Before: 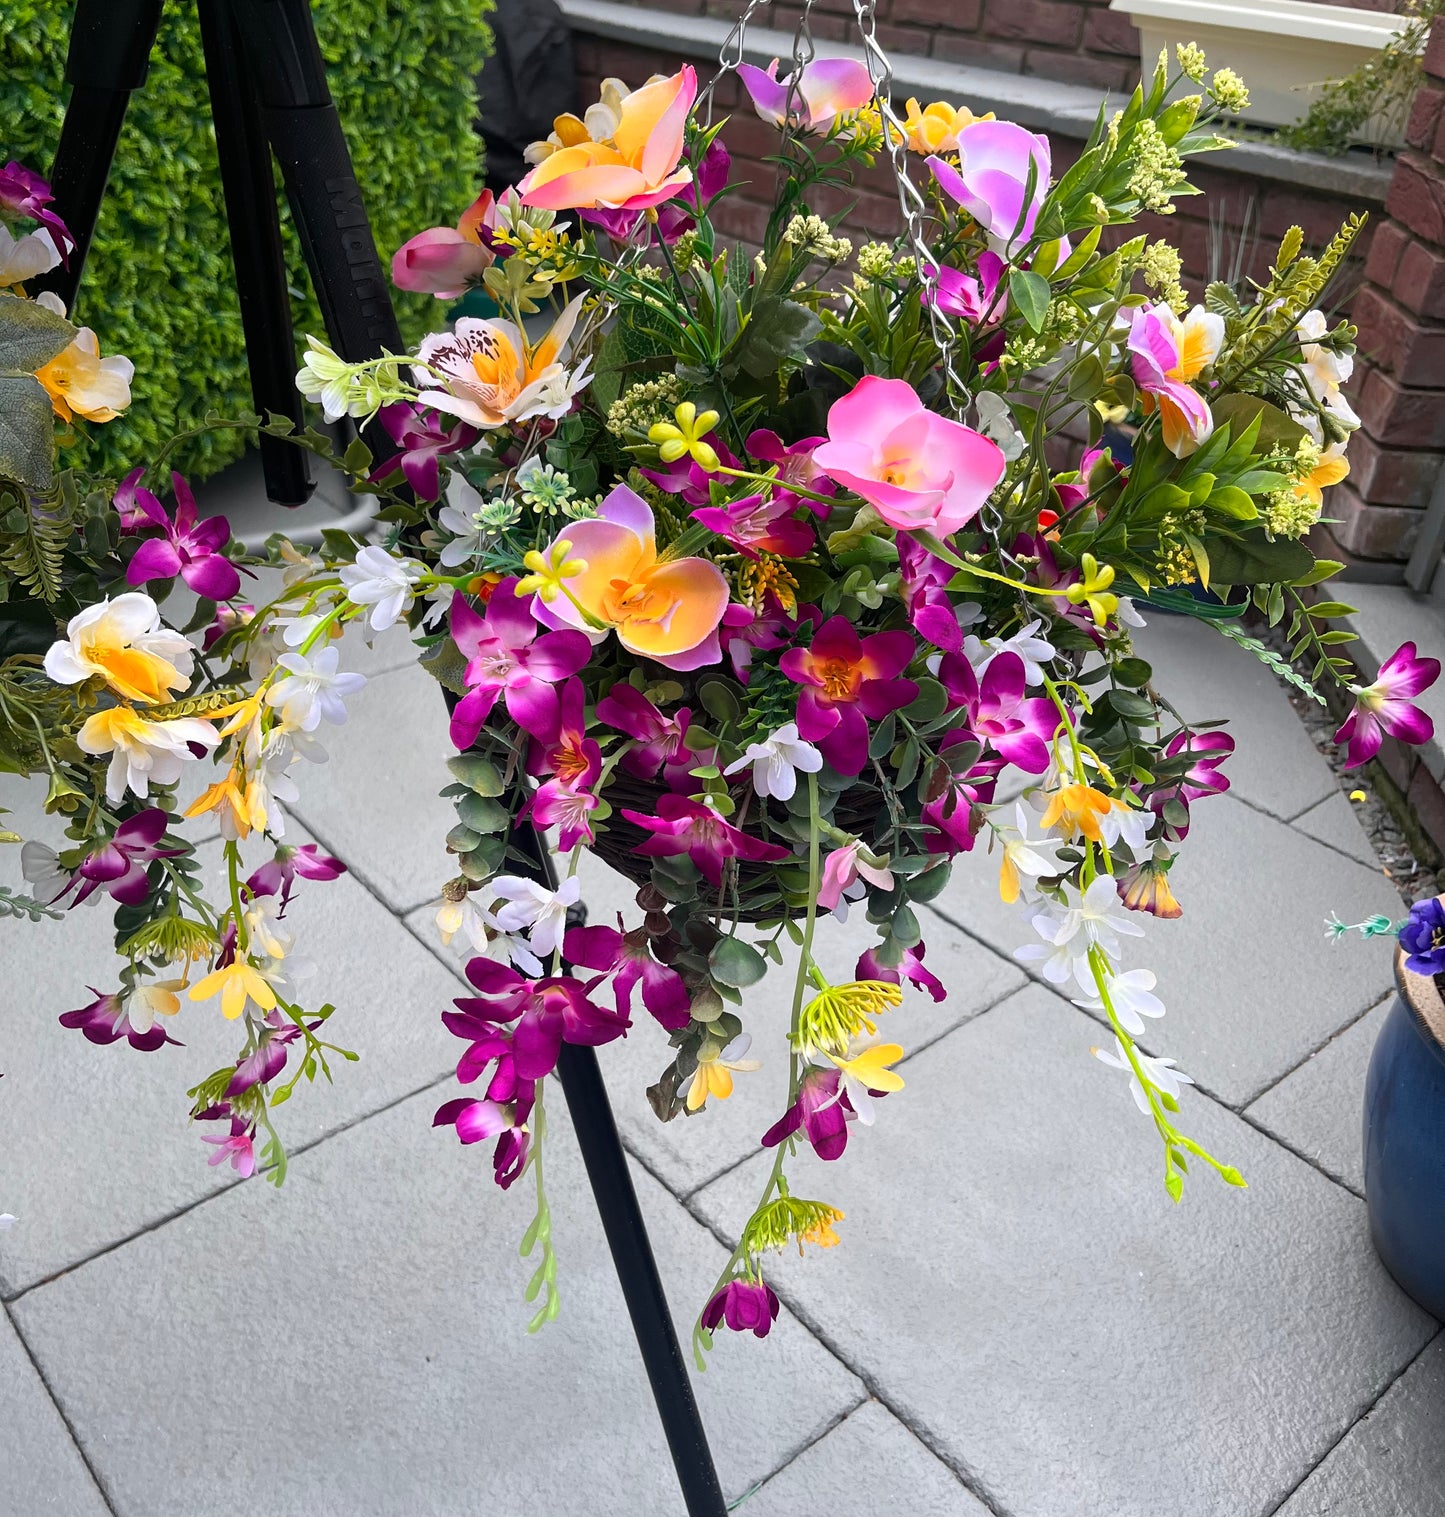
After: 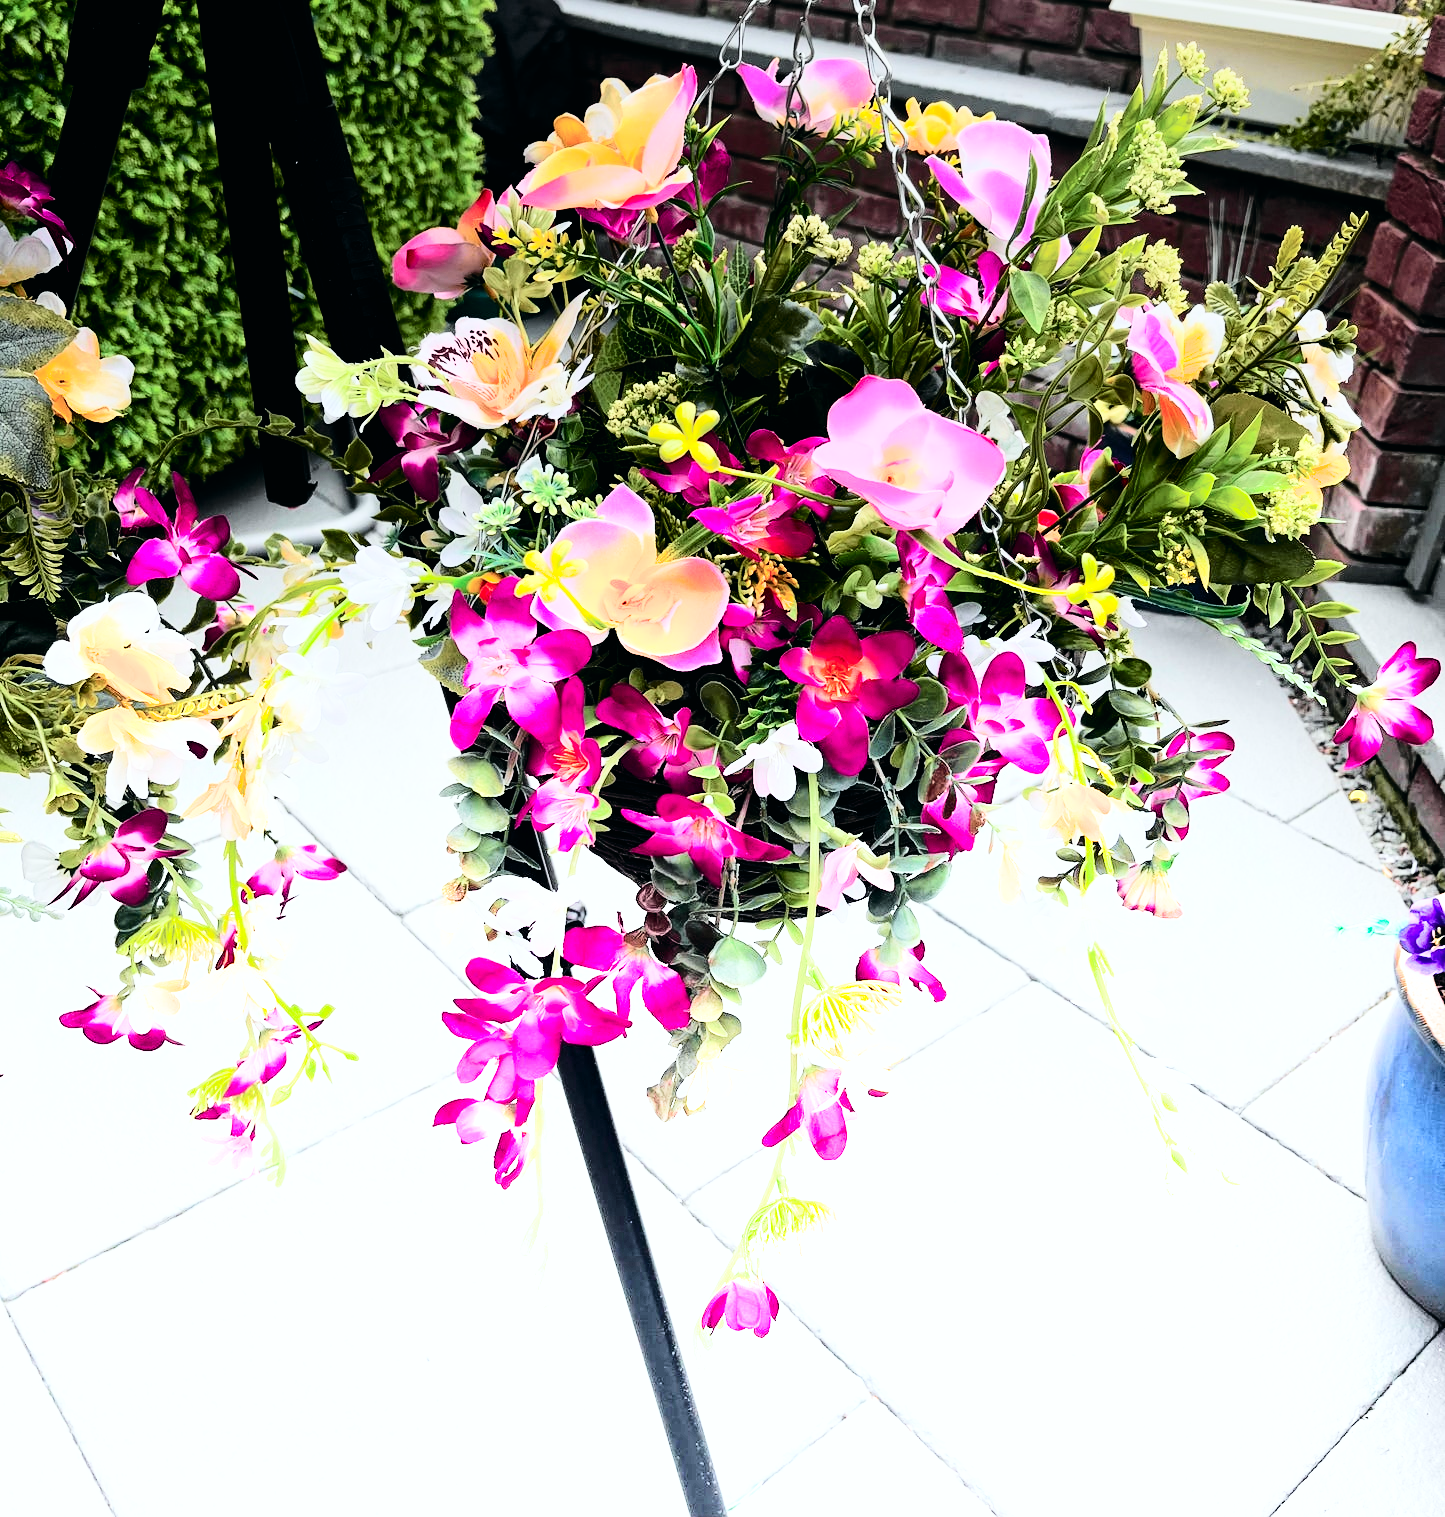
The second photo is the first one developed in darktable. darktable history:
filmic rgb: black relative exposure -5 EV, hardness 2.88, contrast 1.4, highlights saturation mix -30%
tone curve: curves: ch0 [(0, 0) (0.081, 0.044) (0.192, 0.125) (0.283, 0.238) (0.416, 0.449) (0.495, 0.524) (0.686, 0.743) (0.826, 0.865) (0.978, 0.988)]; ch1 [(0, 0) (0.161, 0.092) (0.35, 0.33) (0.392, 0.392) (0.427, 0.426) (0.479, 0.472) (0.505, 0.497) (0.521, 0.514) (0.547, 0.568) (0.579, 0.597) (0.625, 0.627) (0.678, 0.733) (1, 1)]; ch2 [(0, 0) (0.346, 0.362) (0.404, 0.427) (0.502, 0.495) (0.531, 0.523) (0.549, 0.554) (0.582, 0.596) (0.629, 0.642) (0.717, 0.678) (1, 1)], color space Lab, independent channels, preserve colors none
contrast brightness saturation: contrast 0.2, brightness 0.16, saturation 0.22
tone equalizer: on, module defaults
graduated density: density -3.9 EV
